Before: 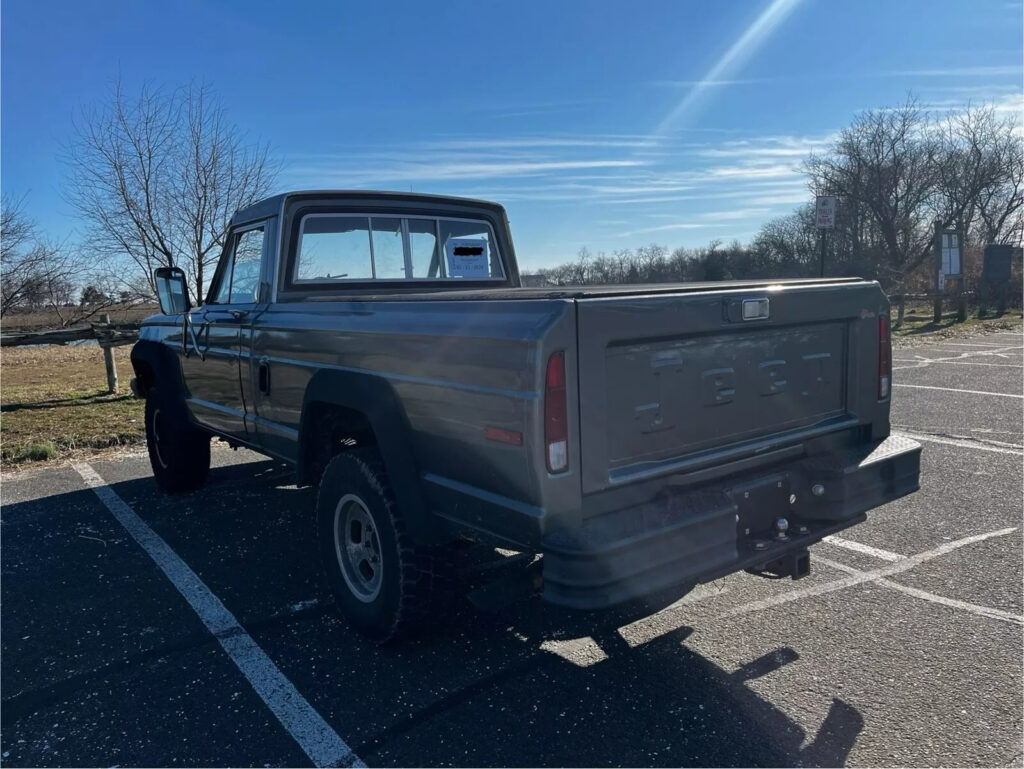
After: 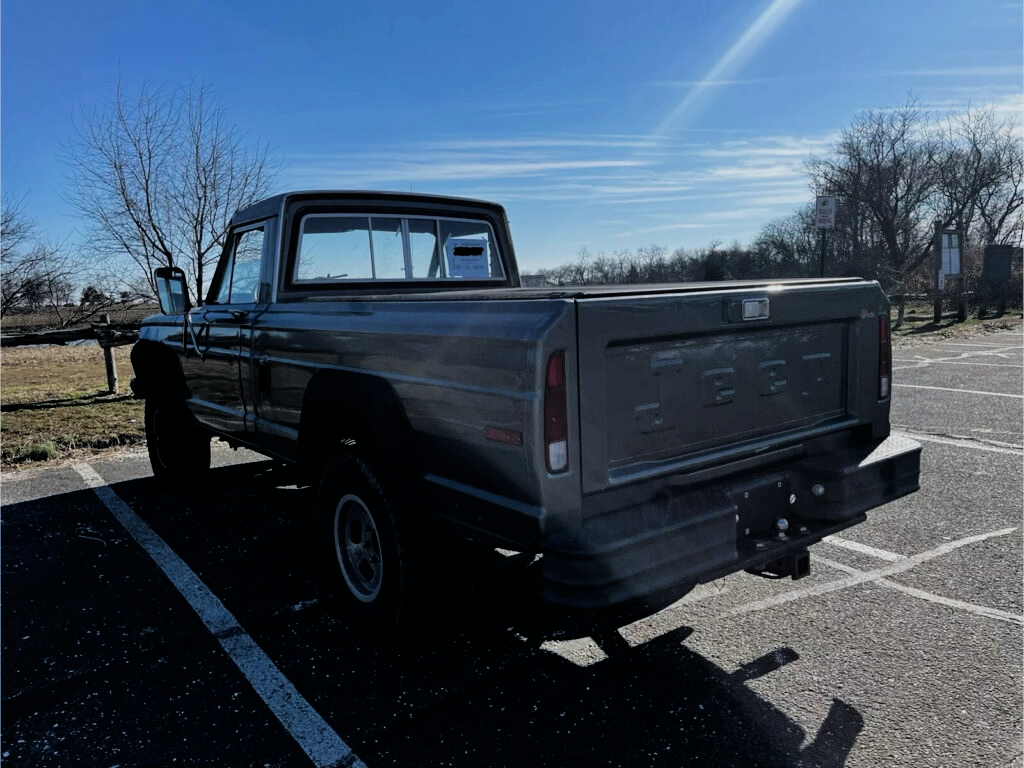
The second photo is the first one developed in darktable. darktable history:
crop: bottom 0.071%
white balance: red 0.982, blue 1.018
filmic rgb: black relative exposure -5 EV, hardness 2.88, contrast 1.3
